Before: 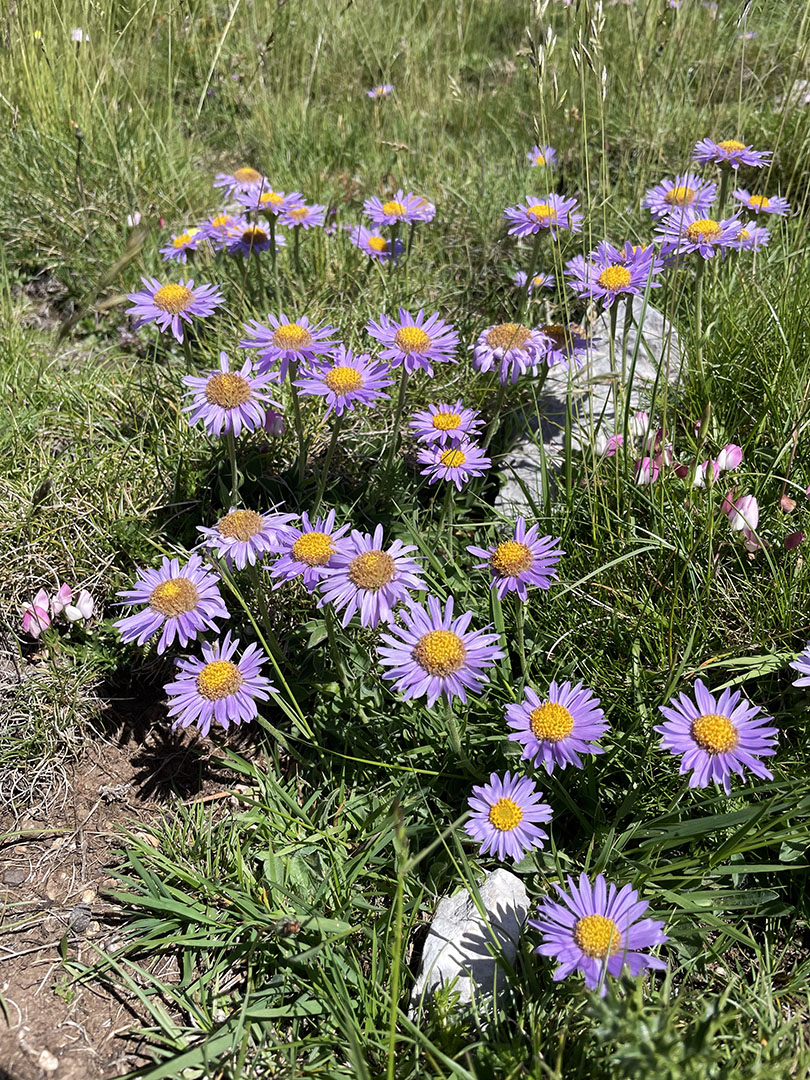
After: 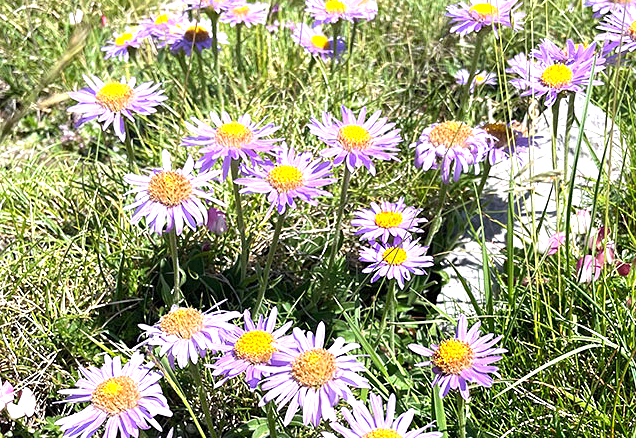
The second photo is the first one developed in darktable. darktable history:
crop: left 7.214%, top 18.795%, right 14.261%, bottom 40.619%
sharpen: amount 0.213
exposure: black level correction 0, exposure 1.197 EV, compensate highlight preservation false
